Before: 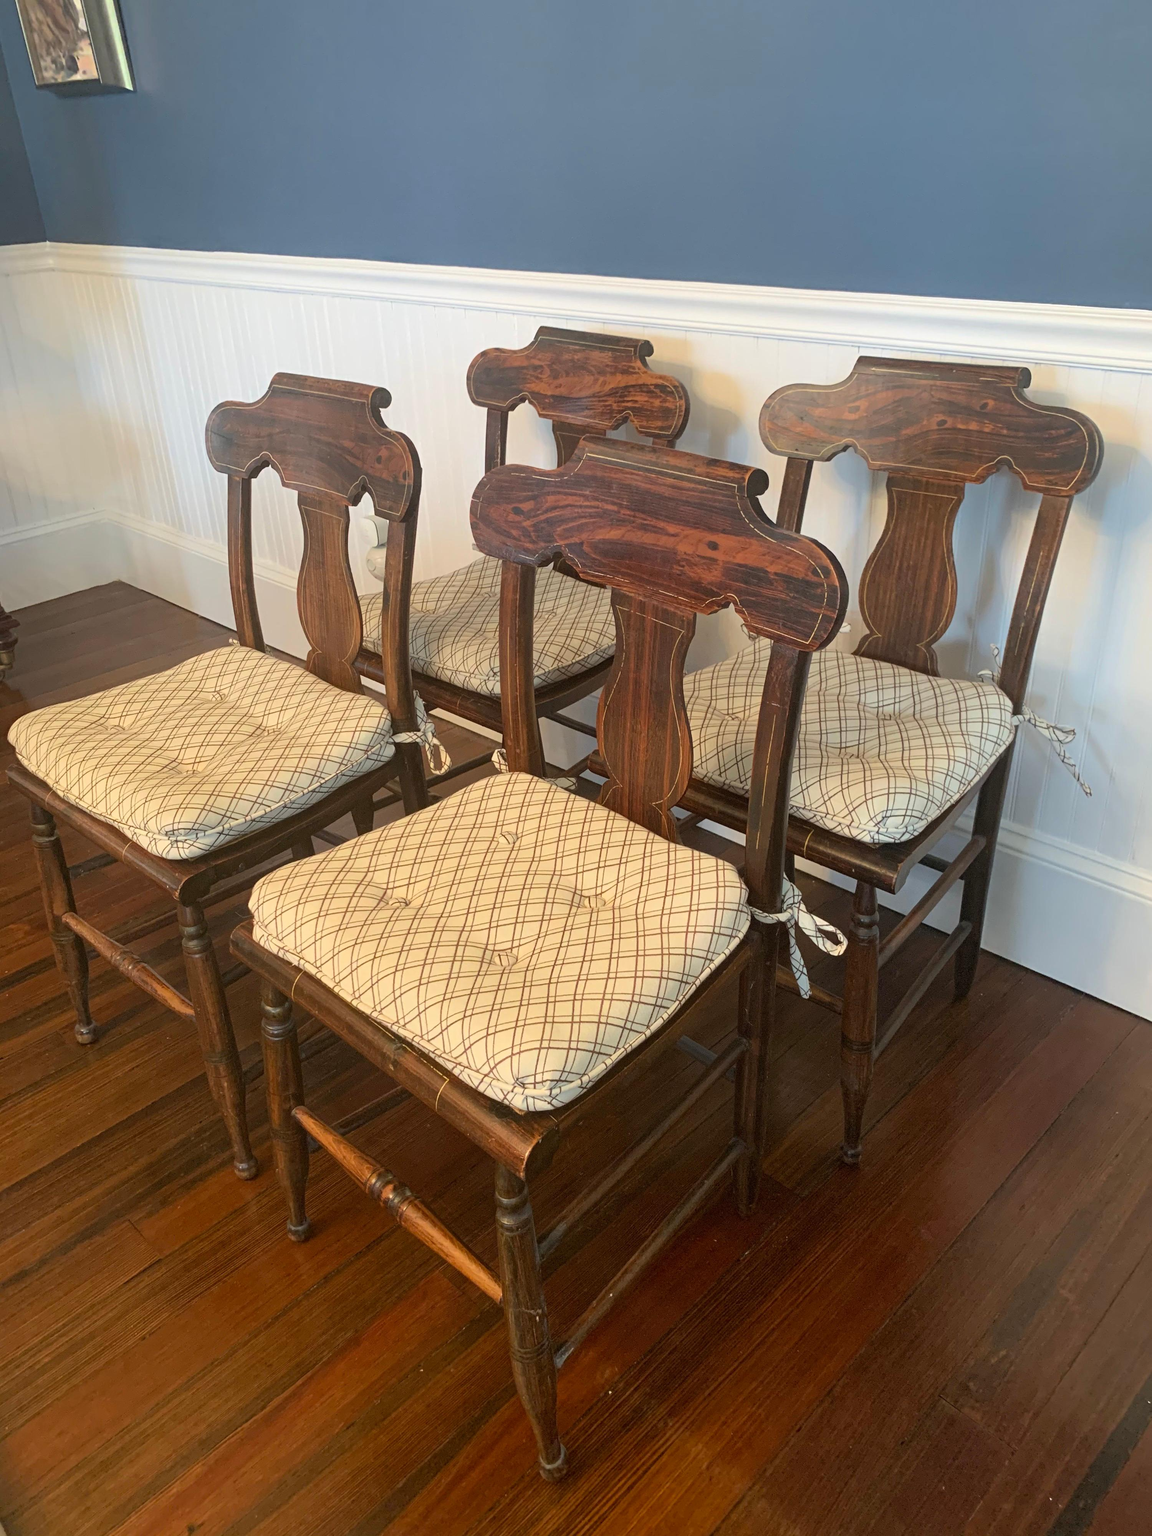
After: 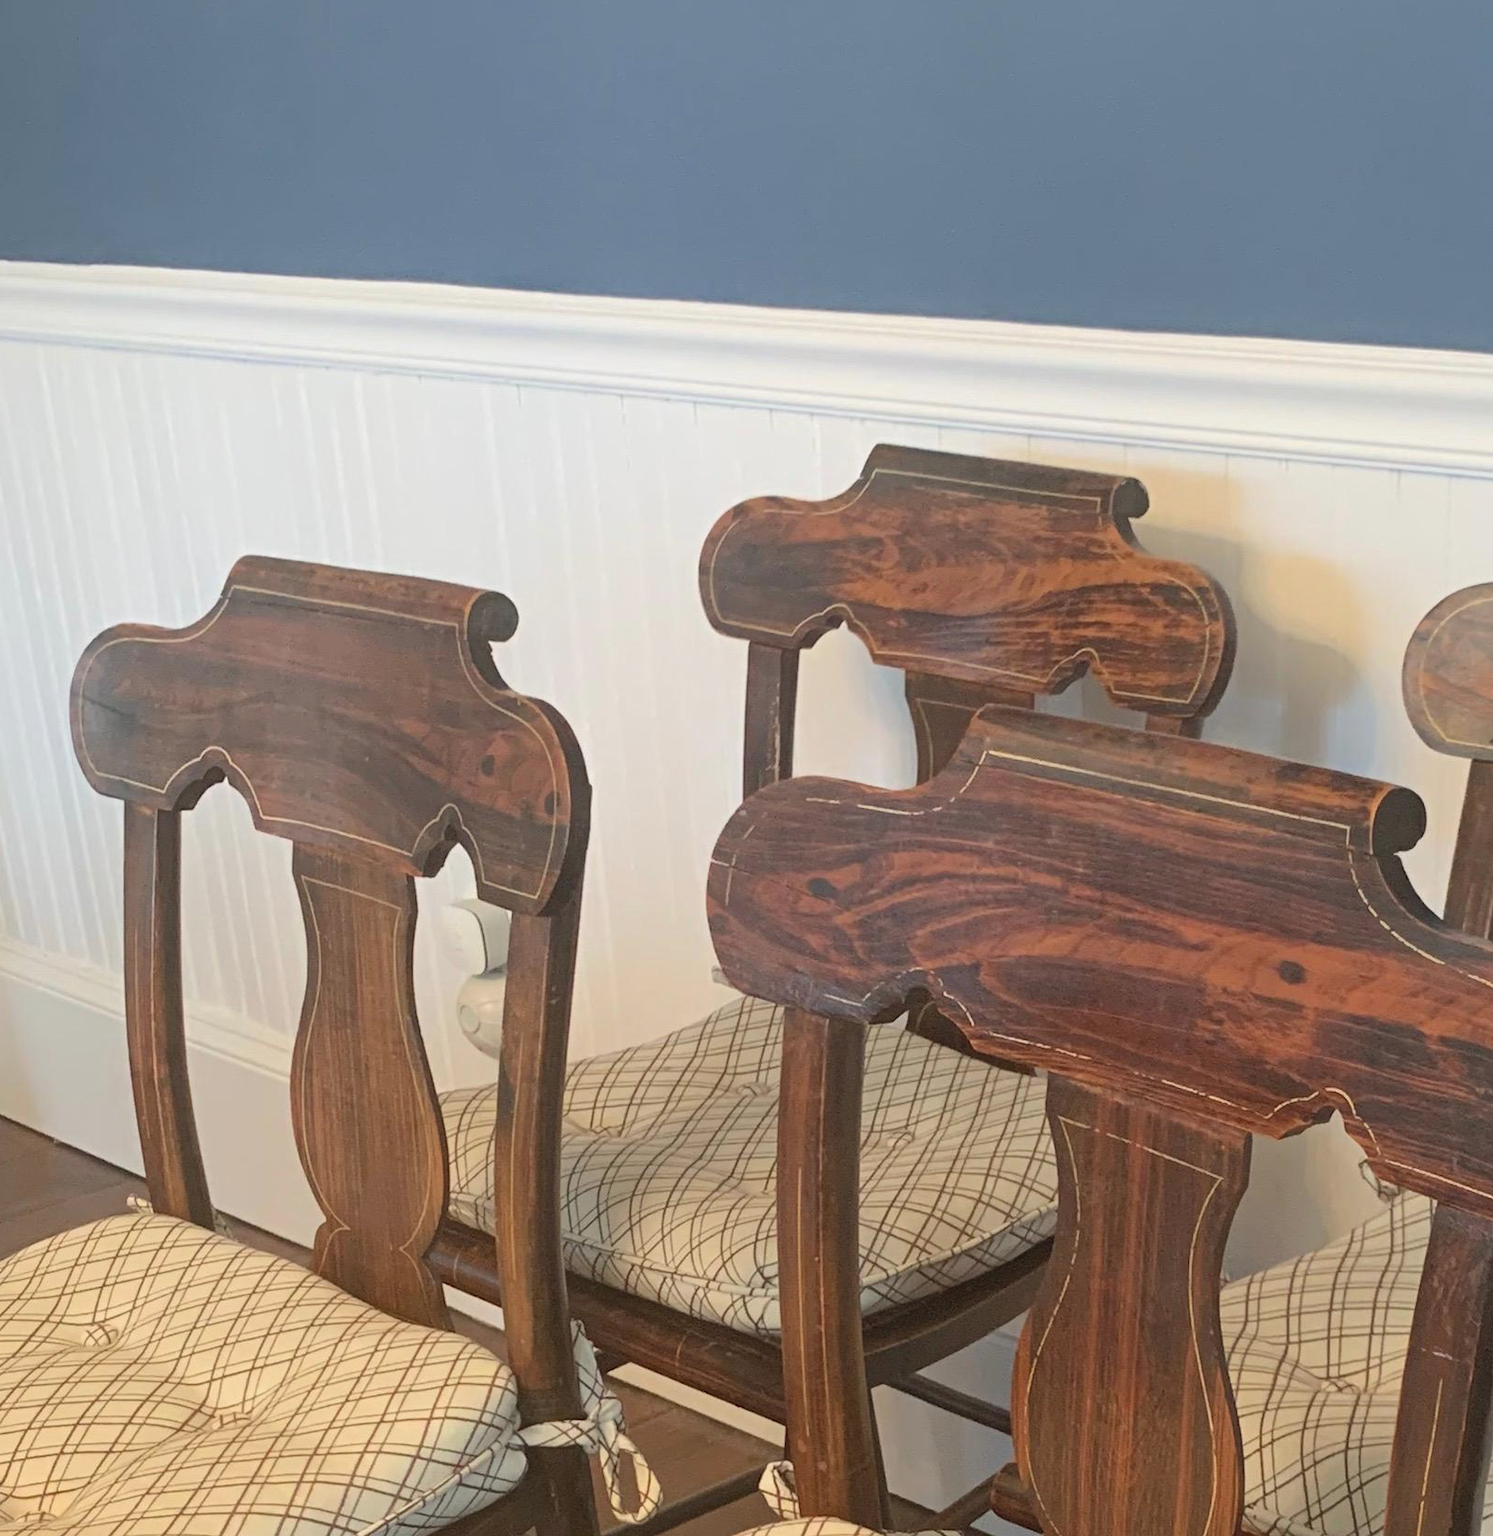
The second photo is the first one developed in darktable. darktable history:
crop: left 15.315%, top 9.228%, right 30.811%, bottom 49.201%
contrast brightness saturation: contrast -0.099, saturation -0.093
exposure: black level correction -0.001, exposure 0.08 EV, compensate highlight preservation false
